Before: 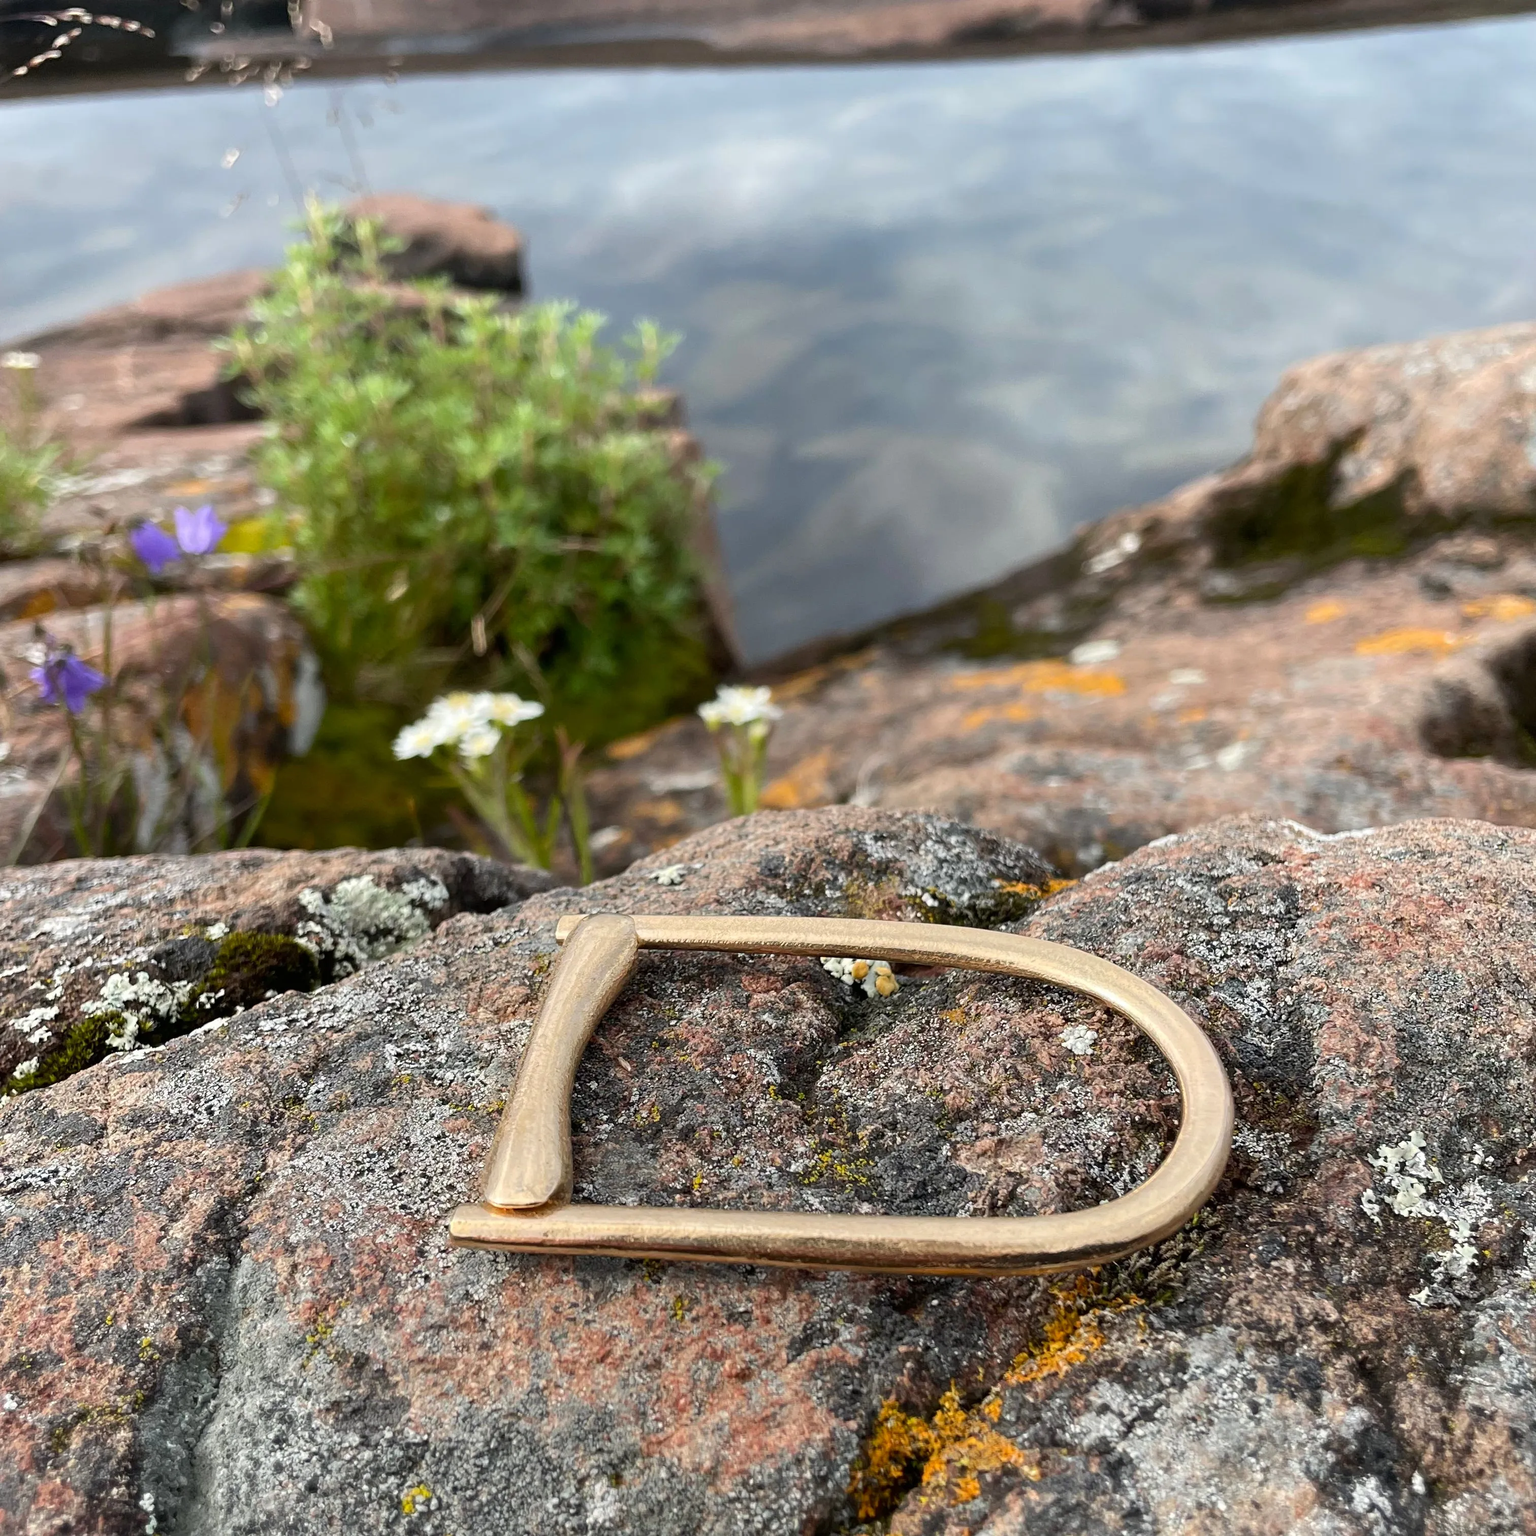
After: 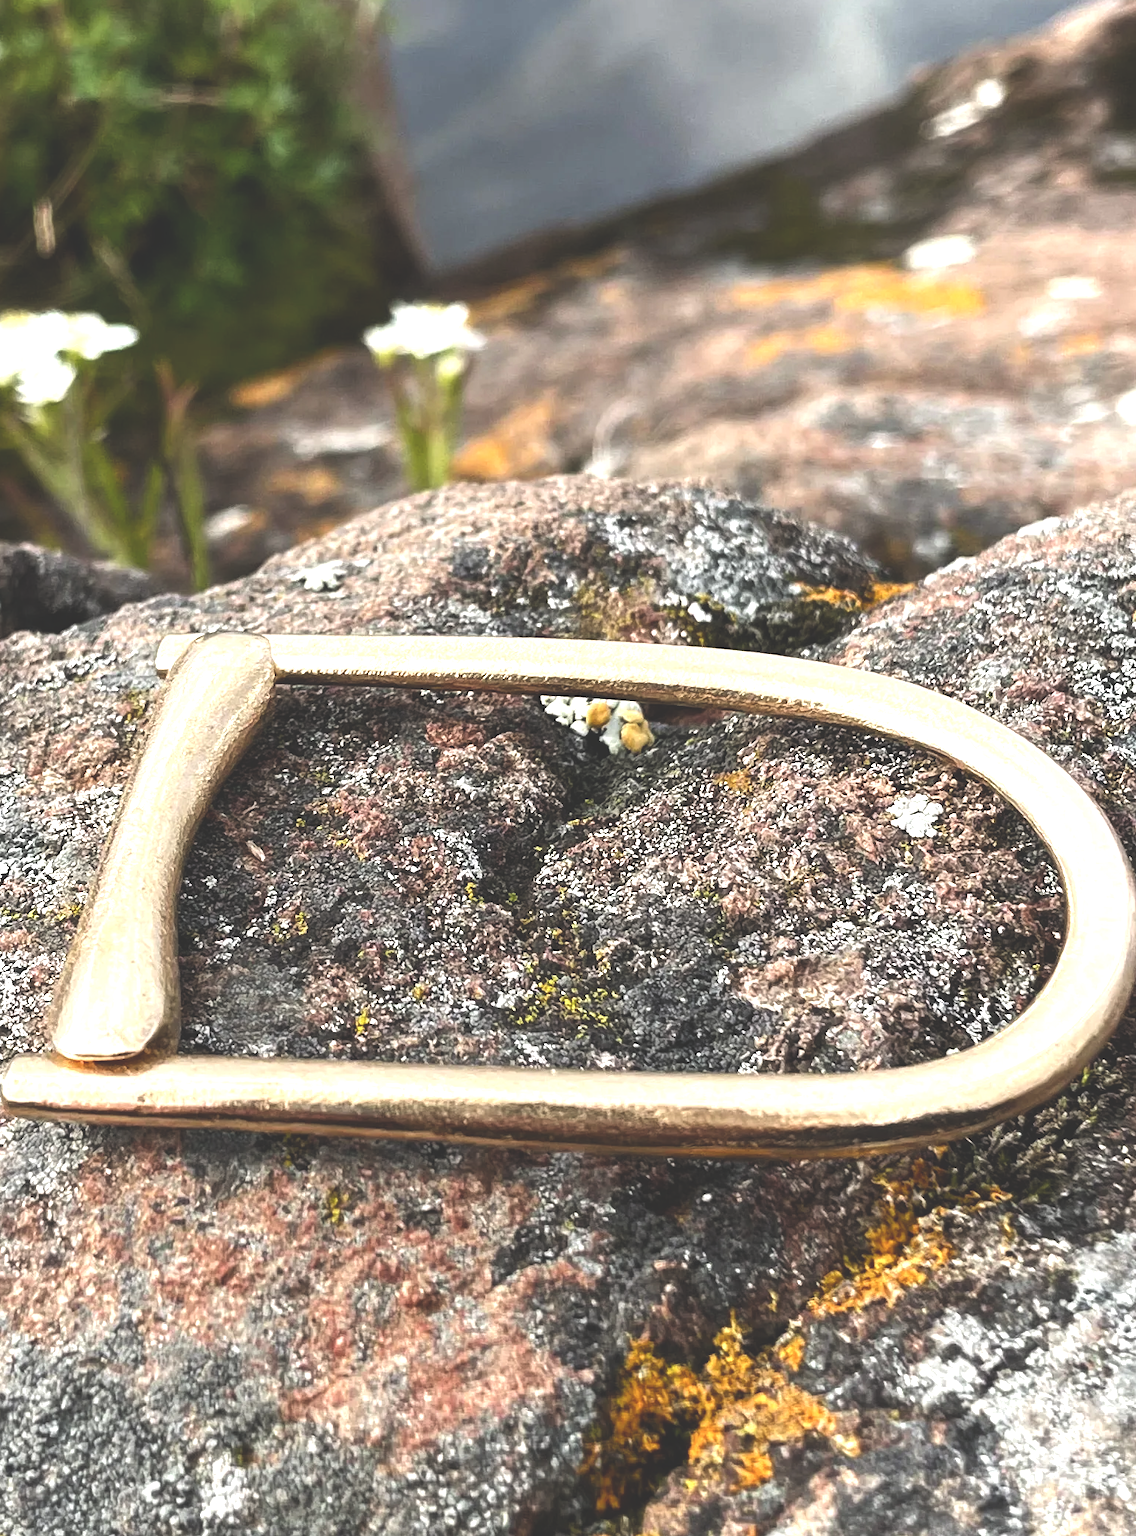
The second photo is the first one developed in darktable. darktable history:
color balance rgb: perceptual saturation grading › global saturation 20%, perceptual saturation grading › highlights -25%, perceptual saturation grading › shadows 50%
levels: levels [0.044, 0.475, 0.791]
exposure: black level correction -0.062, exposure -0.05 EV, compensate highlight preservation false
crop and rotate: left 29.237%, top 31.152%, right 19.807%
